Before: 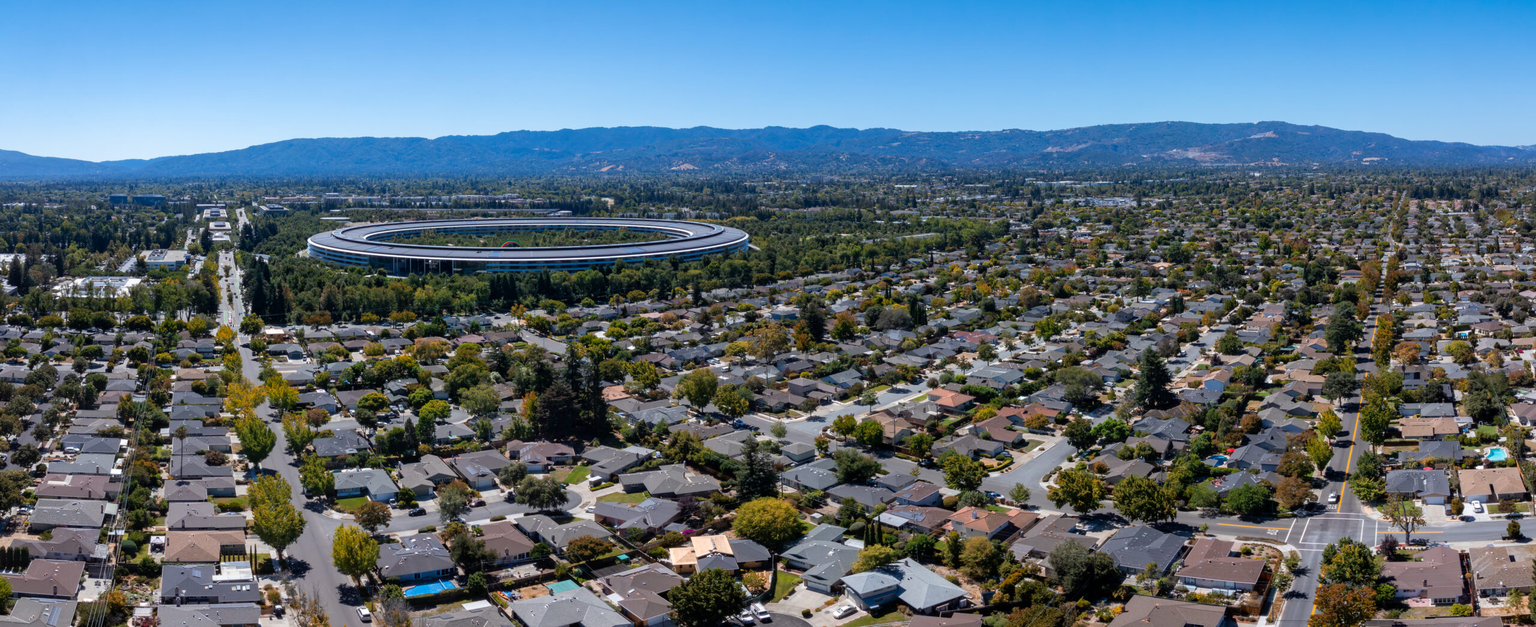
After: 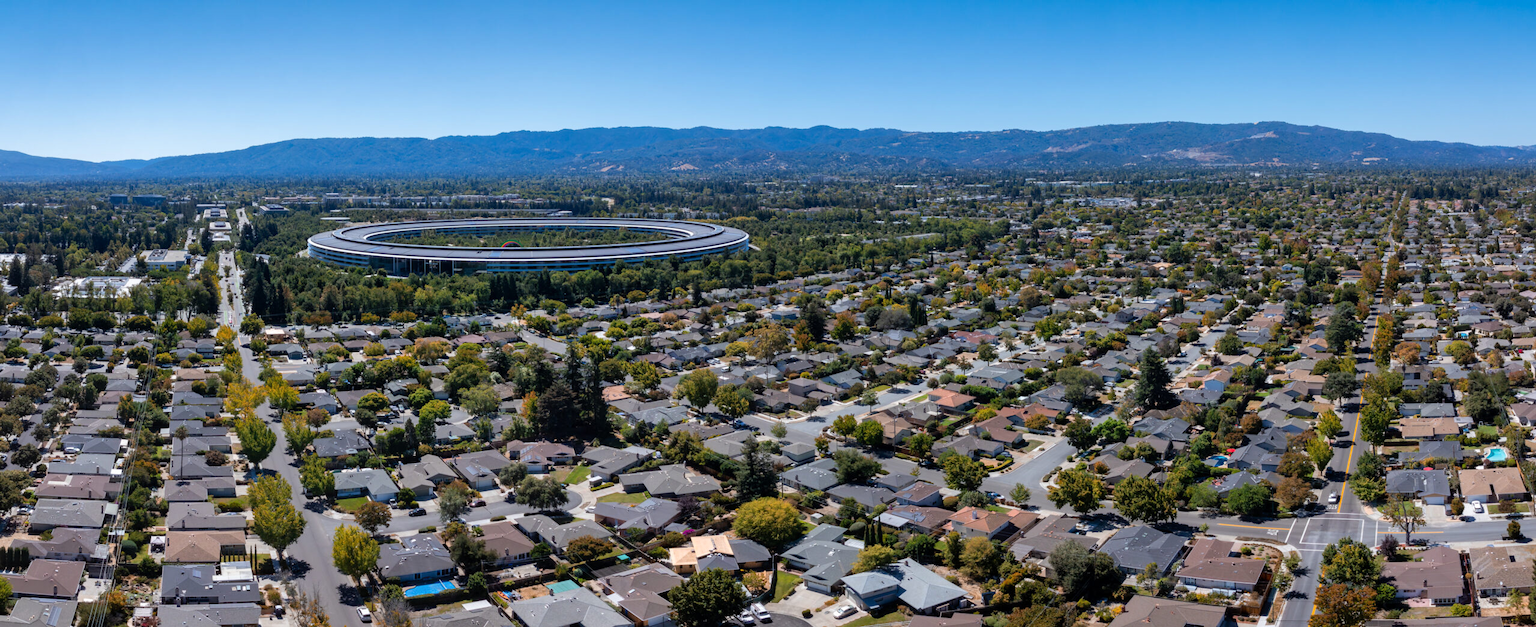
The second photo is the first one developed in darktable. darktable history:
shadows and highlights: radius 133.7, soften with gaussian
